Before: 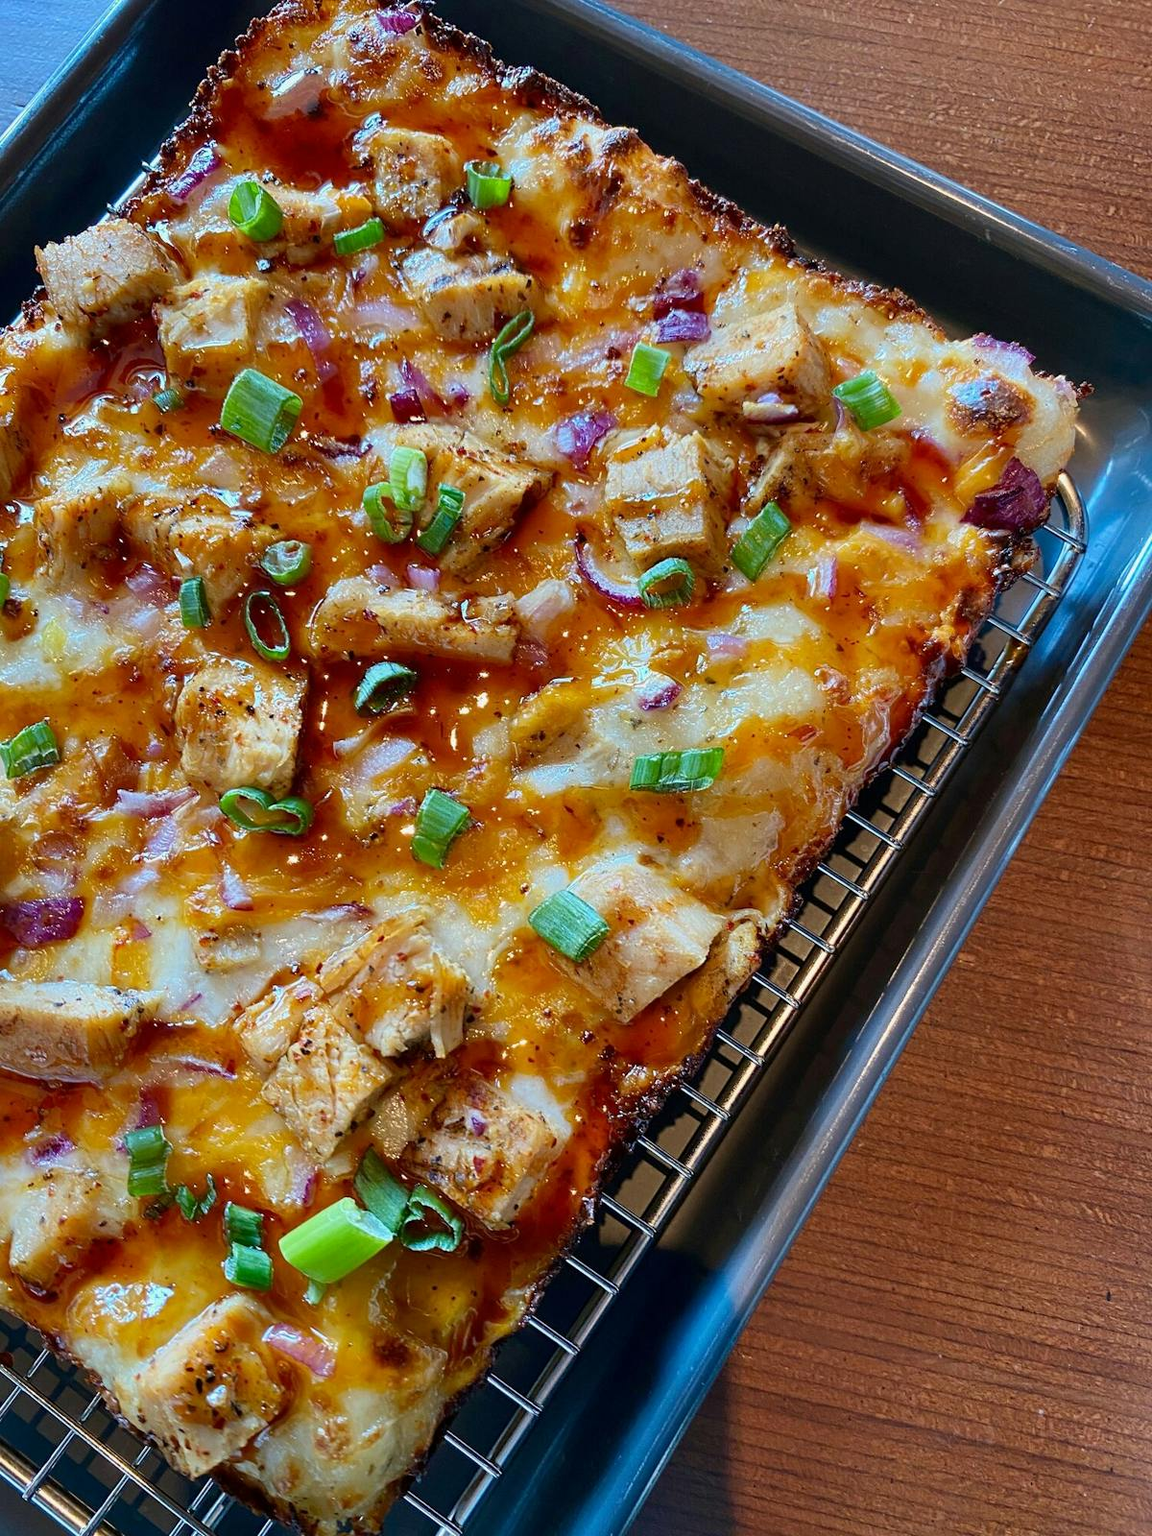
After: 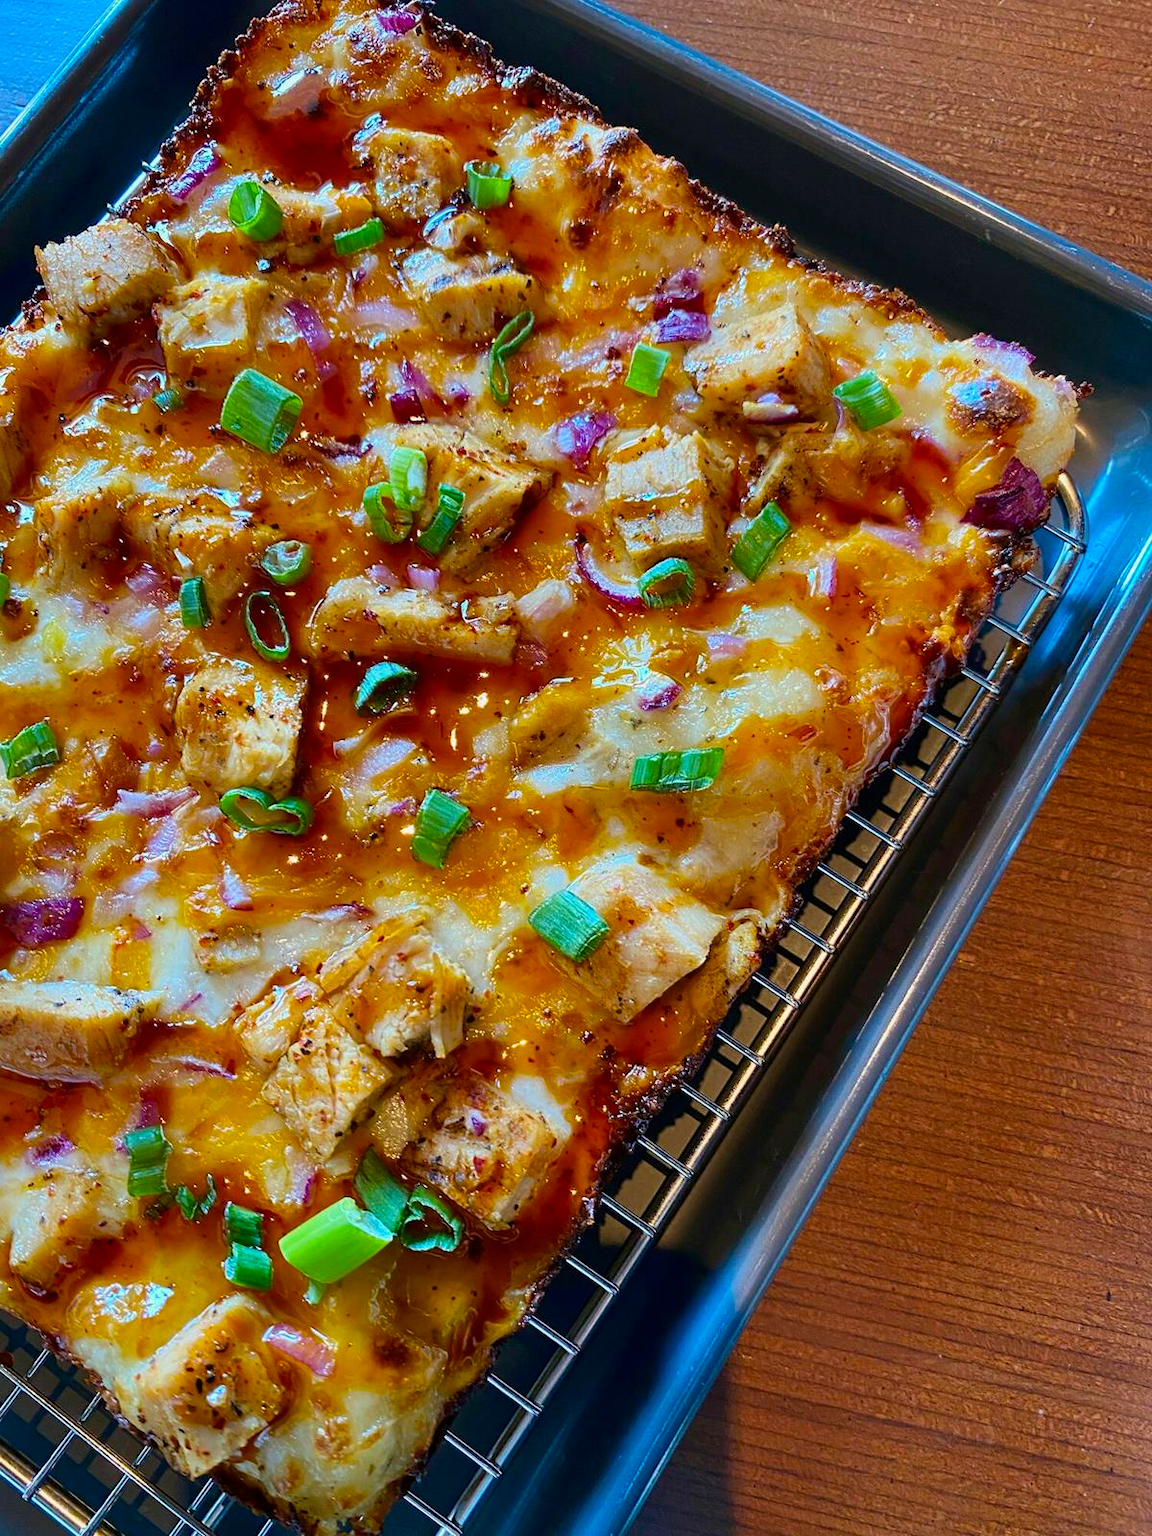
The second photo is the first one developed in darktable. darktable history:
color balance rgb: global vibrance 42.74%
vibrance: on, module defaults
